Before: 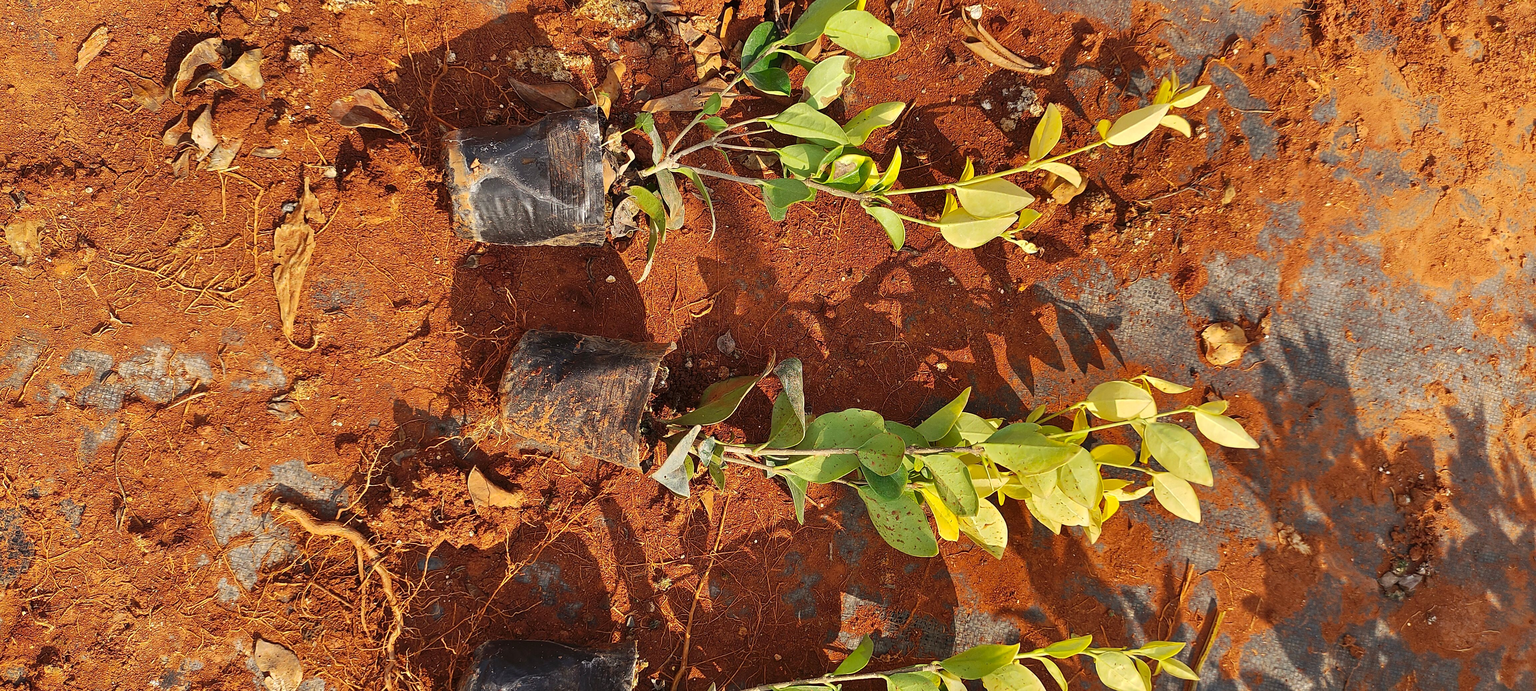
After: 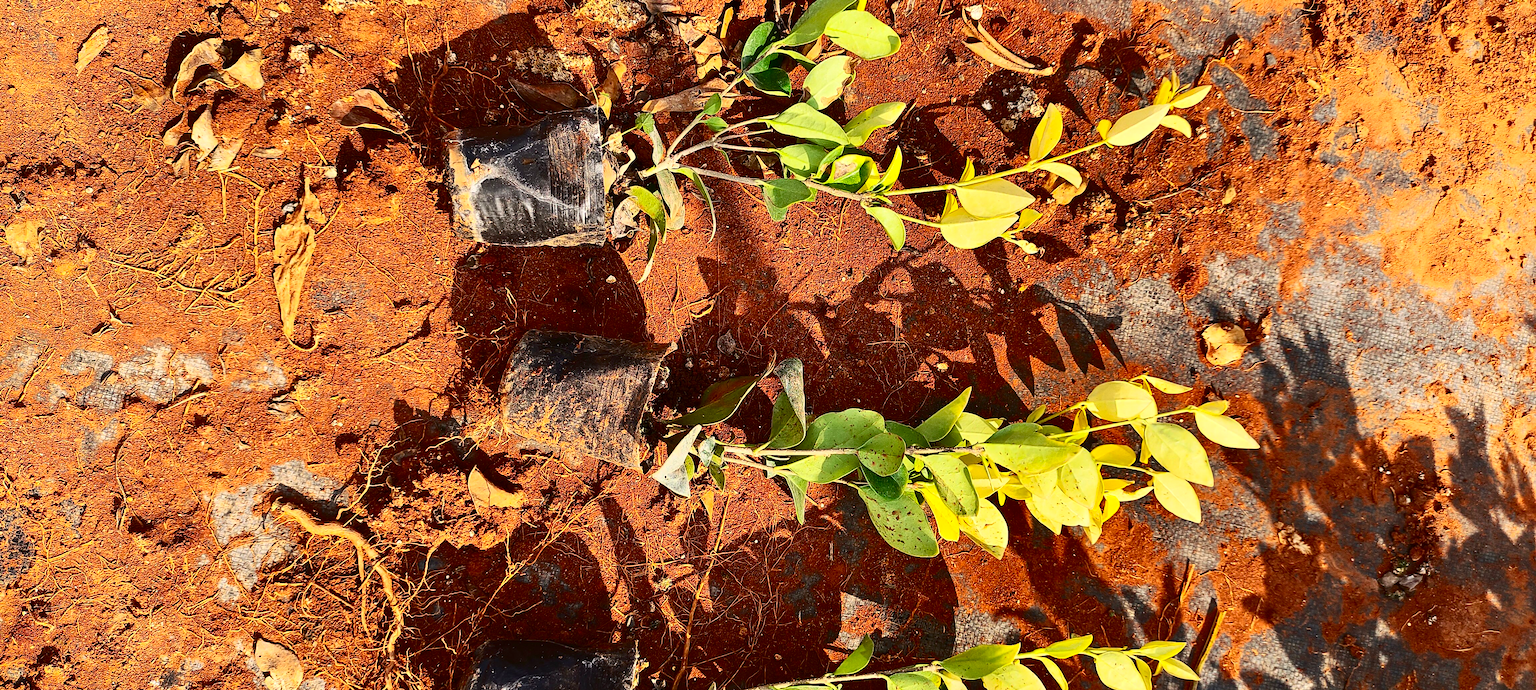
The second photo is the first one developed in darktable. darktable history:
contrast brightness saturation: contrast 0.412, brightness 0.046, saturation 0.254
